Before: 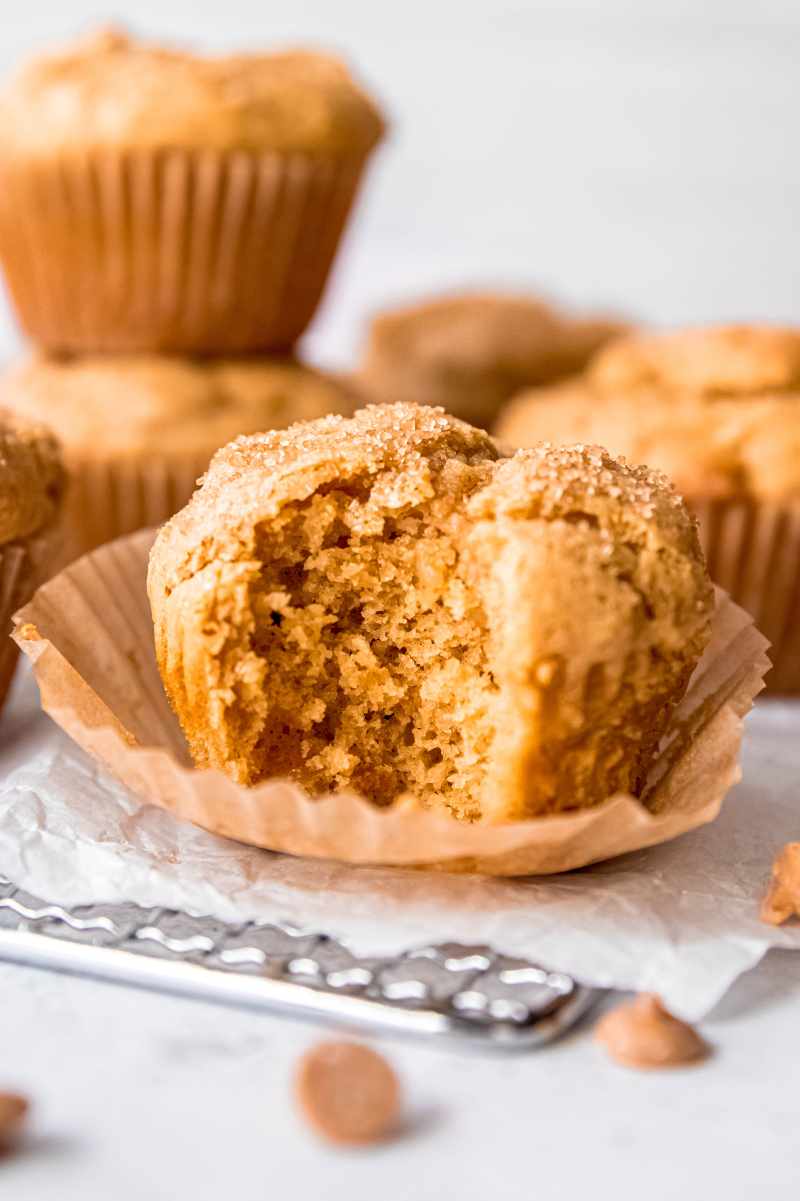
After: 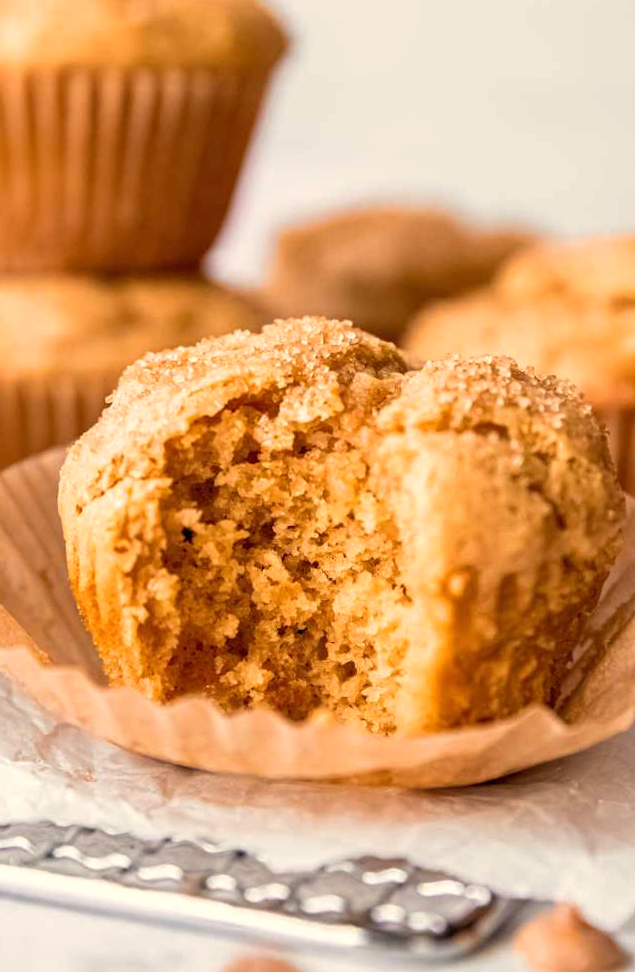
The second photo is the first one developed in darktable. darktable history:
crop: left 11.225%, top 5.381%, right 9.565%, bottom 10.314%
white balance: red 1.045, blue 0.932
rotate and perspective: rotation -1°, crop left 0.011, crop right 0.989, crop top 0.025, crop bottom 0.975
